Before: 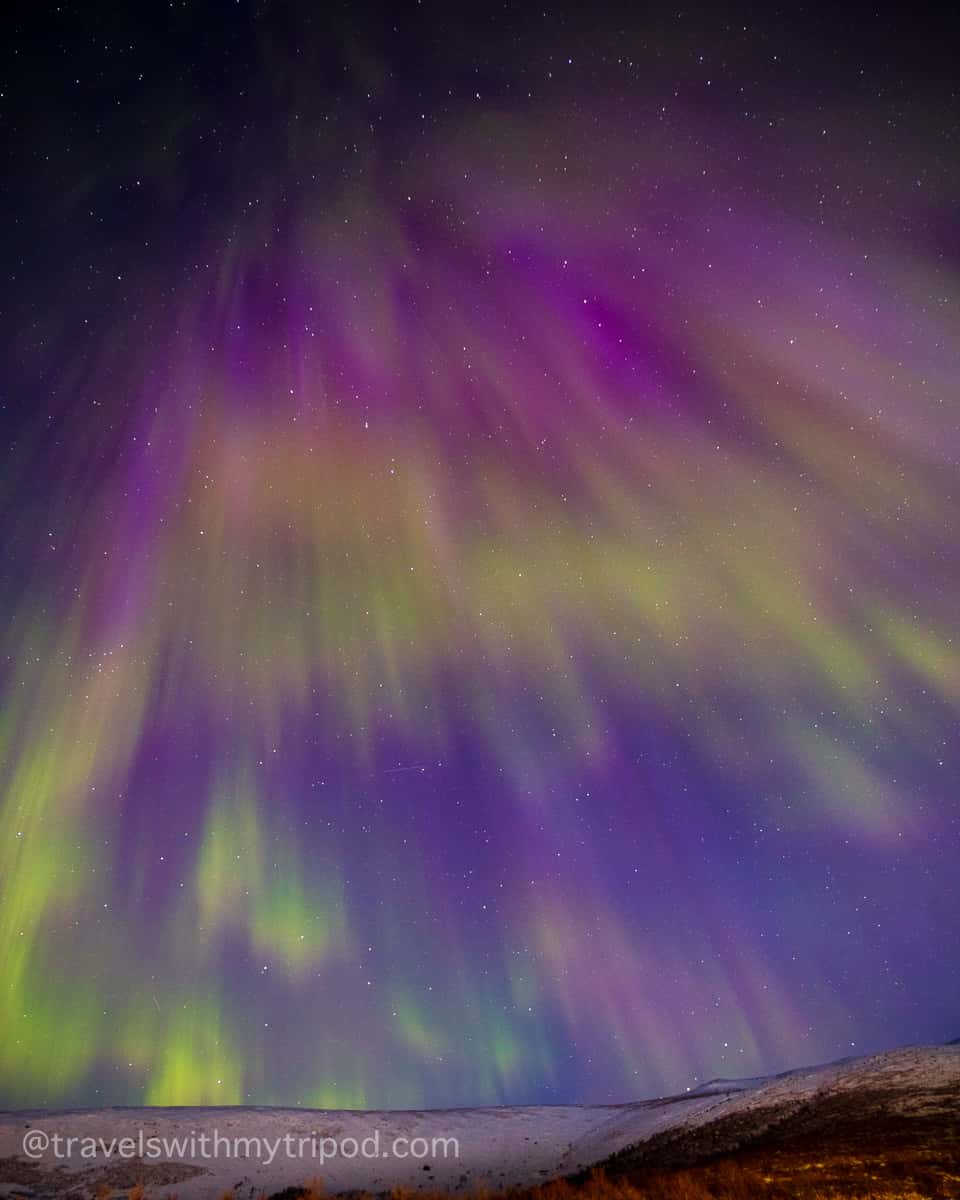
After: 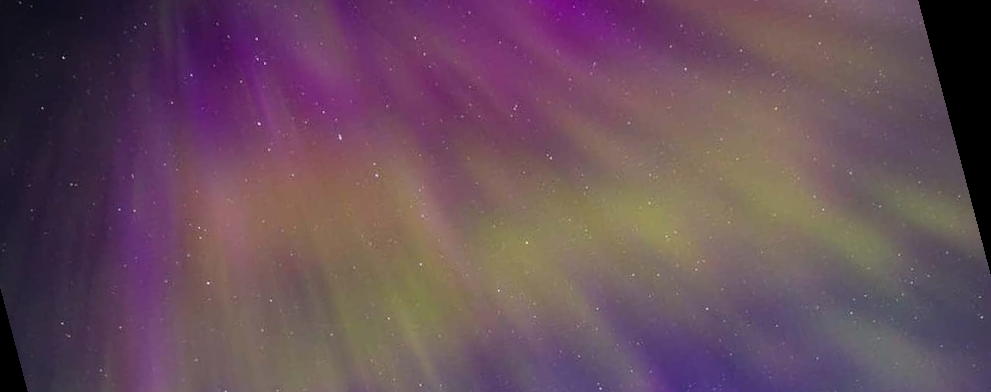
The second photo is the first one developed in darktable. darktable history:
vignetting: fall-off start 97%, fall-off radius 100%, width/height ratio 0.609, unbound false
rotate and perspective: rotation -14.8°, crop left 0.1, crop right 0.903, crop top 0.25, crop bottom 0.748
crop and rotate: top 10.605%, bottom 33.274%
